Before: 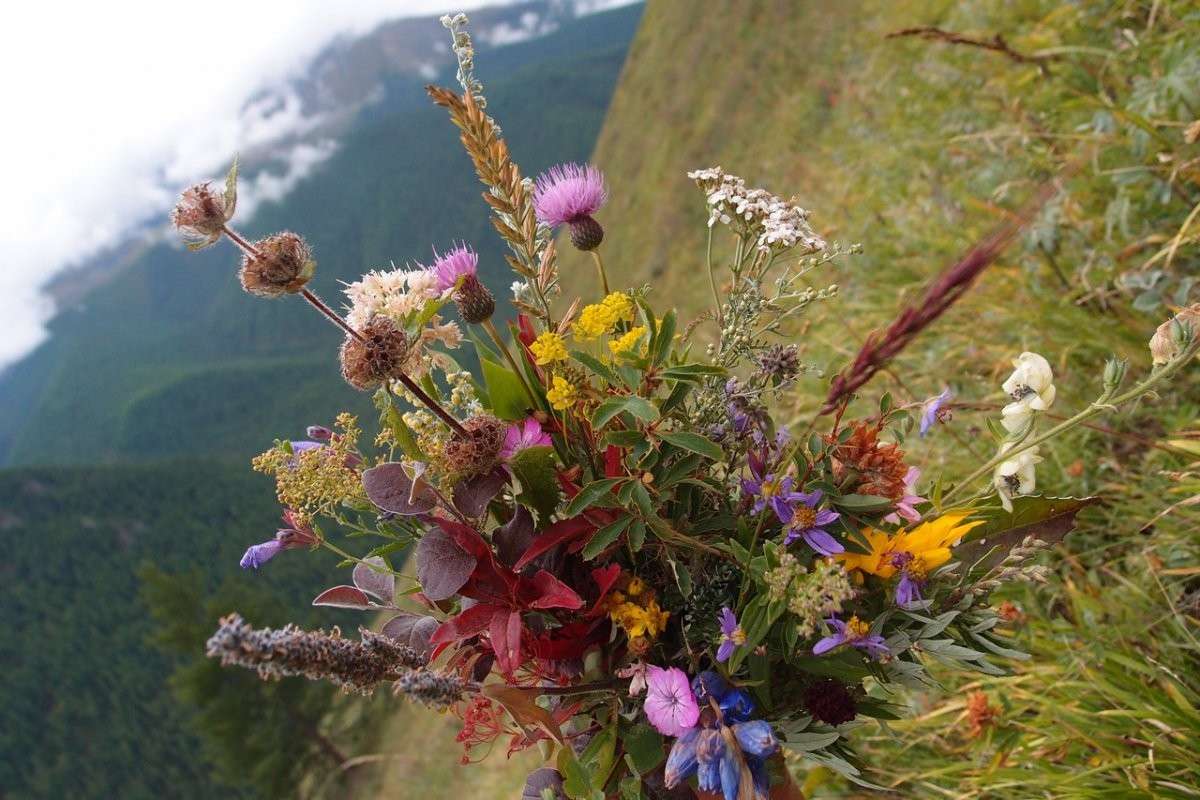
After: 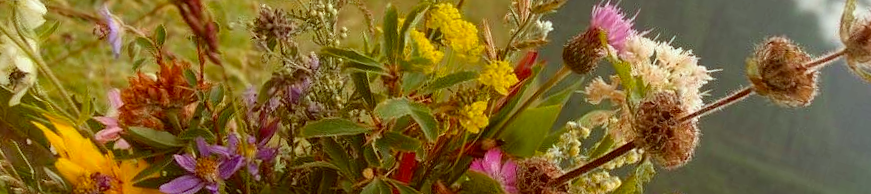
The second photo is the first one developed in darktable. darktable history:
color correction: highlights a* -5.94, highlights b* 9.48, shadows a* 10.12, shadows b* 23.94
crop and rotate: angle 16.12°, top 30.835%, bottom 35.653%
